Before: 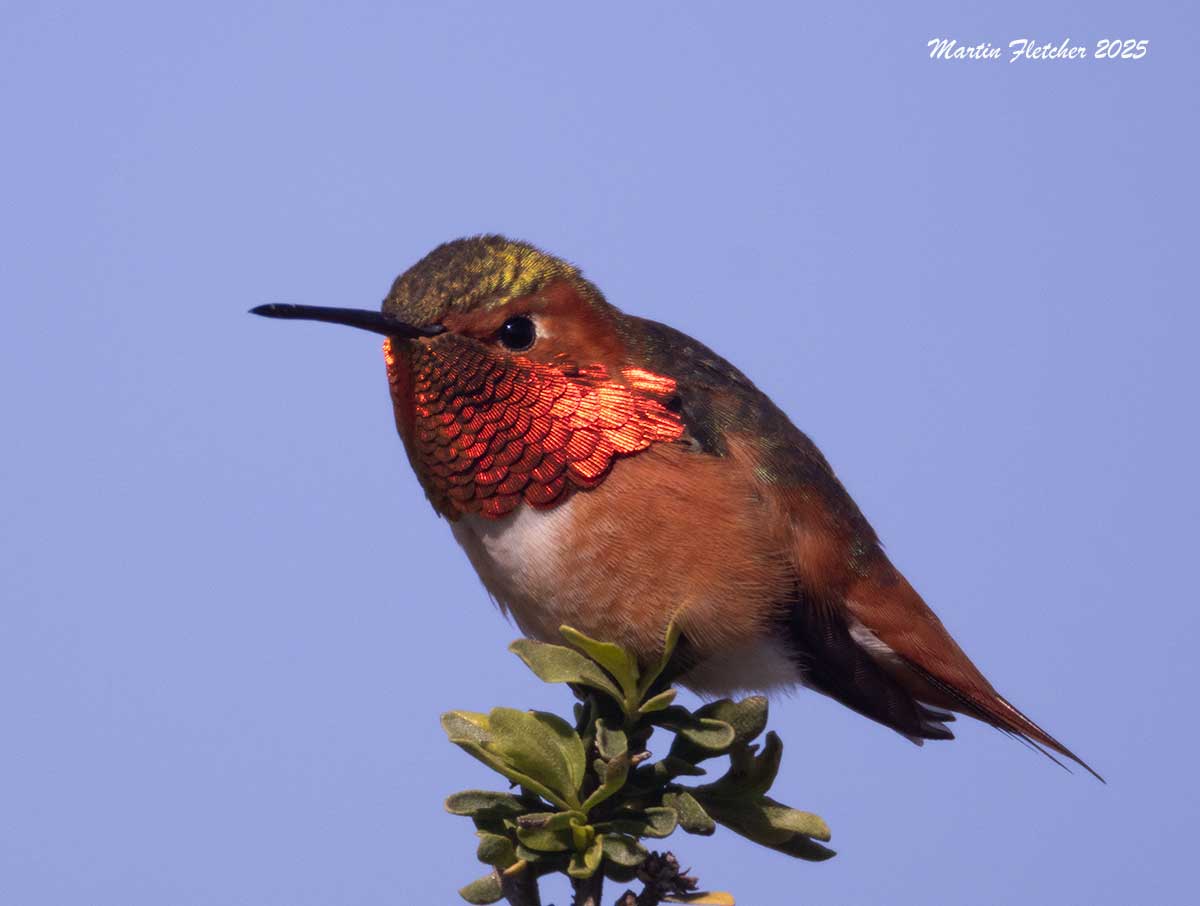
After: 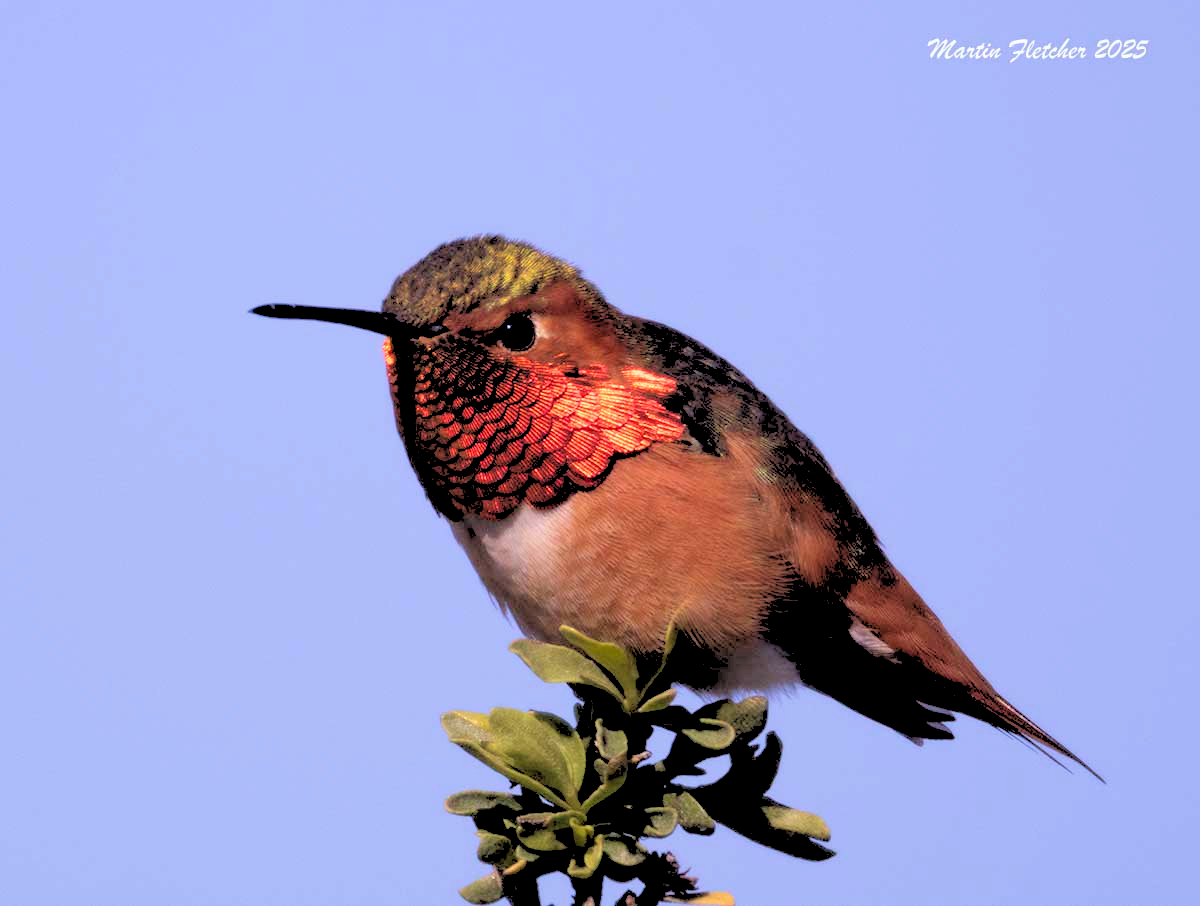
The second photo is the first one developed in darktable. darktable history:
rgb levels: levels [[0.027, 0.429, 0.996], [0, 0.5, 1], [0, 0.5, 1]]
velvia: on, module defaults
